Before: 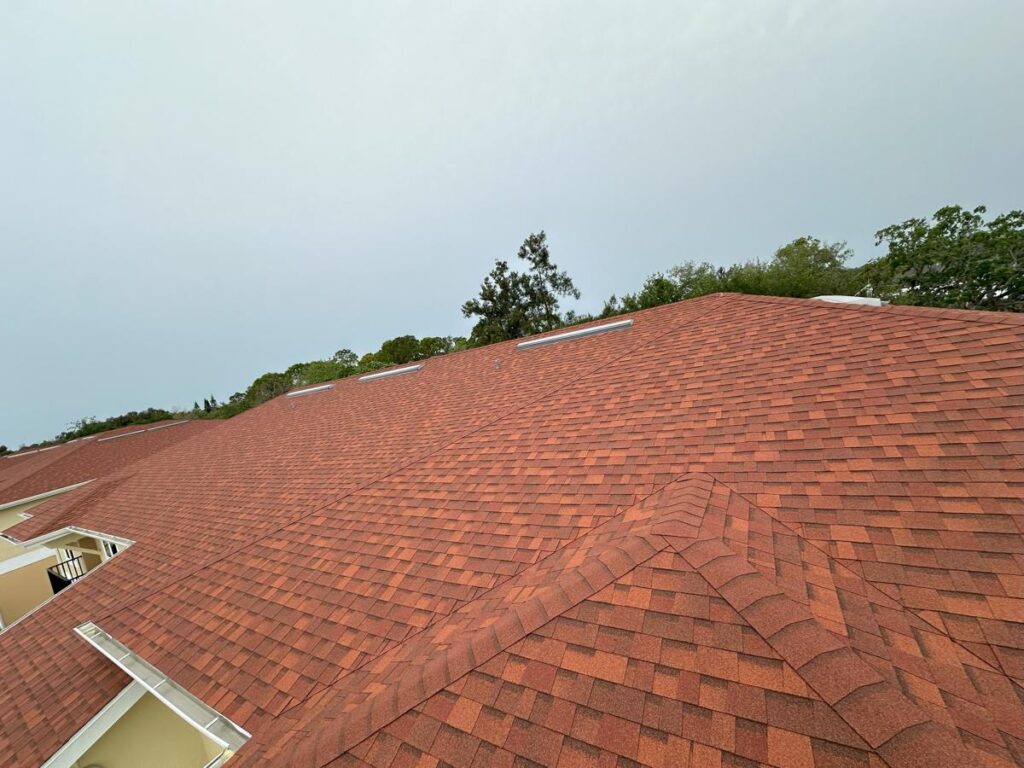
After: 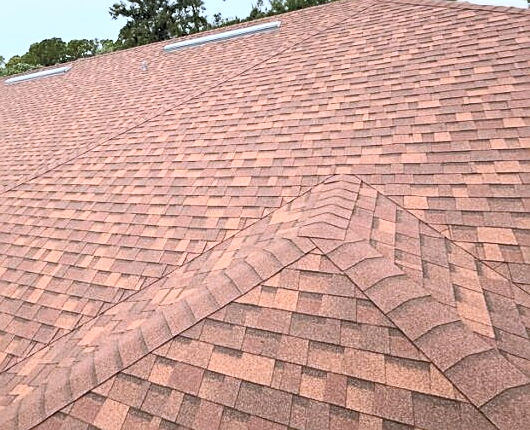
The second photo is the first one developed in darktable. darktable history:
crop: left 34.479%, top 38.822%, right 13.718%, bottom 5.172%
white balance: red 0.926, green 1.003, blue 1.133
sharpen: on, module defaults
contrast brightness saturation: contrast 0.43, brightness 0.56, saturation -0.19
